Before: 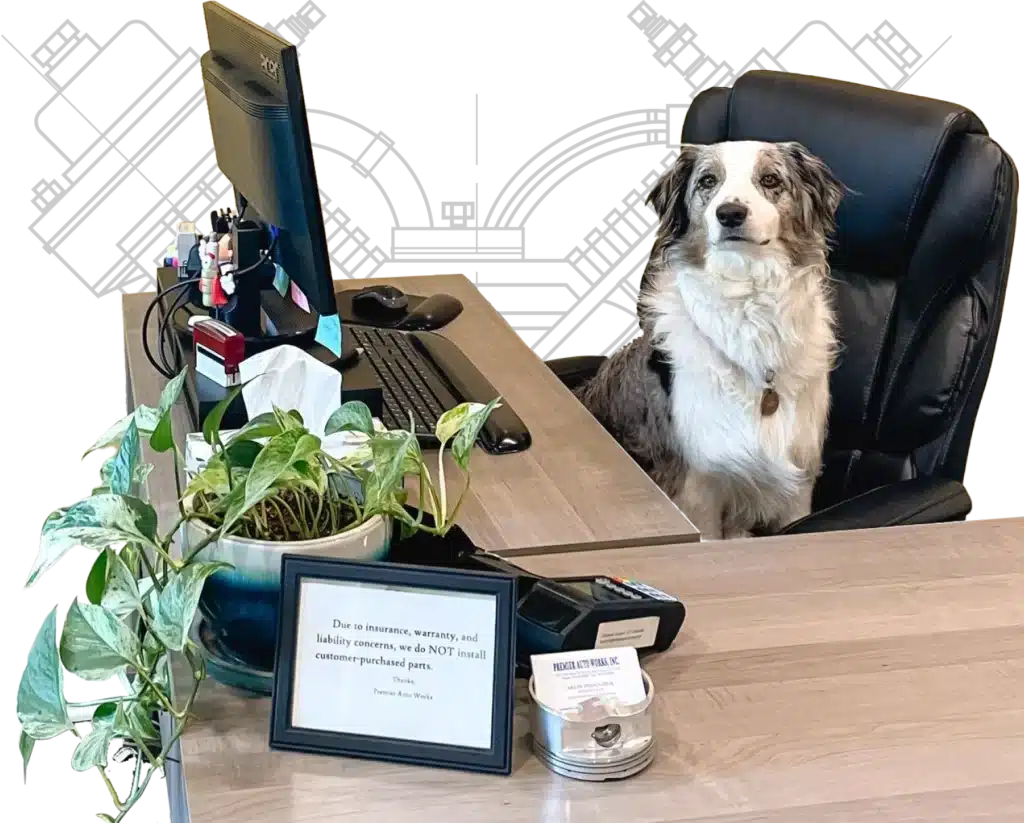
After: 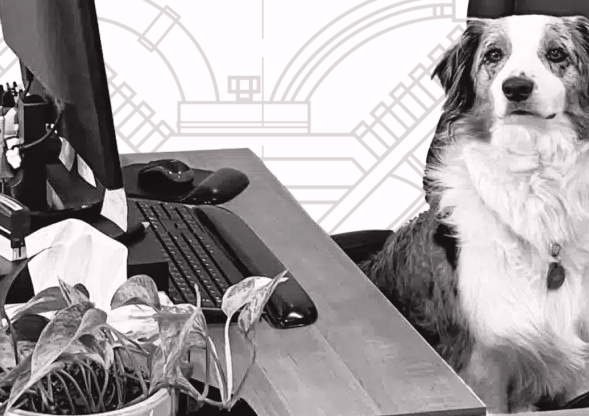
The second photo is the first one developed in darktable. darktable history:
crop: left 20.969%, top 15.399%, right 21.421%, bottom 34.022%
tone curve: curves: ch0 [(0, 0.036) (0.119, 0.115) (0.461, 0.479) (0.715, 0.767) (0.817, 0.865) (1, 0.998)]; ch1 [(0, 0) (0.377, 0.416) (0.44, 0.478) (0.487, 0.498) (0.514, 0.525) (0.538, 0.552) (0.67, 0.688) (1, 1)]; ch2 [(0, 0) (0.38, 0.405) (0.463, 0.445) (0.492, 0.486) (0.524, 0.541) (0.578, 0.59) (0.653, 0.658) (1, 1)], color space Lab, independent channels, preserve colors none
color calibration: output gray [0.23, 0.37, 0.4, 0], illuminant F (fluorescent), F source F9 (Cool White Deluxe 4150 K) – high CRI, x 0.374, y 0.373, temperature 4149.19 K
